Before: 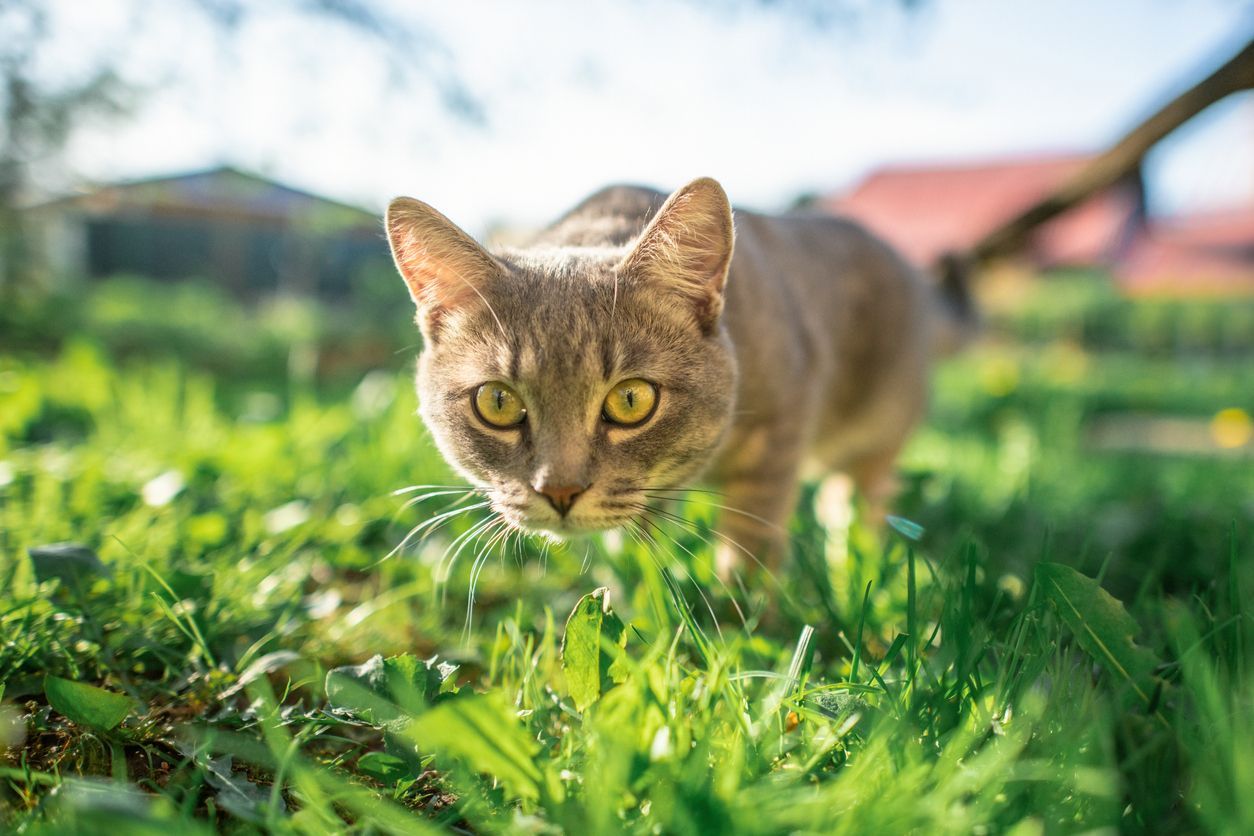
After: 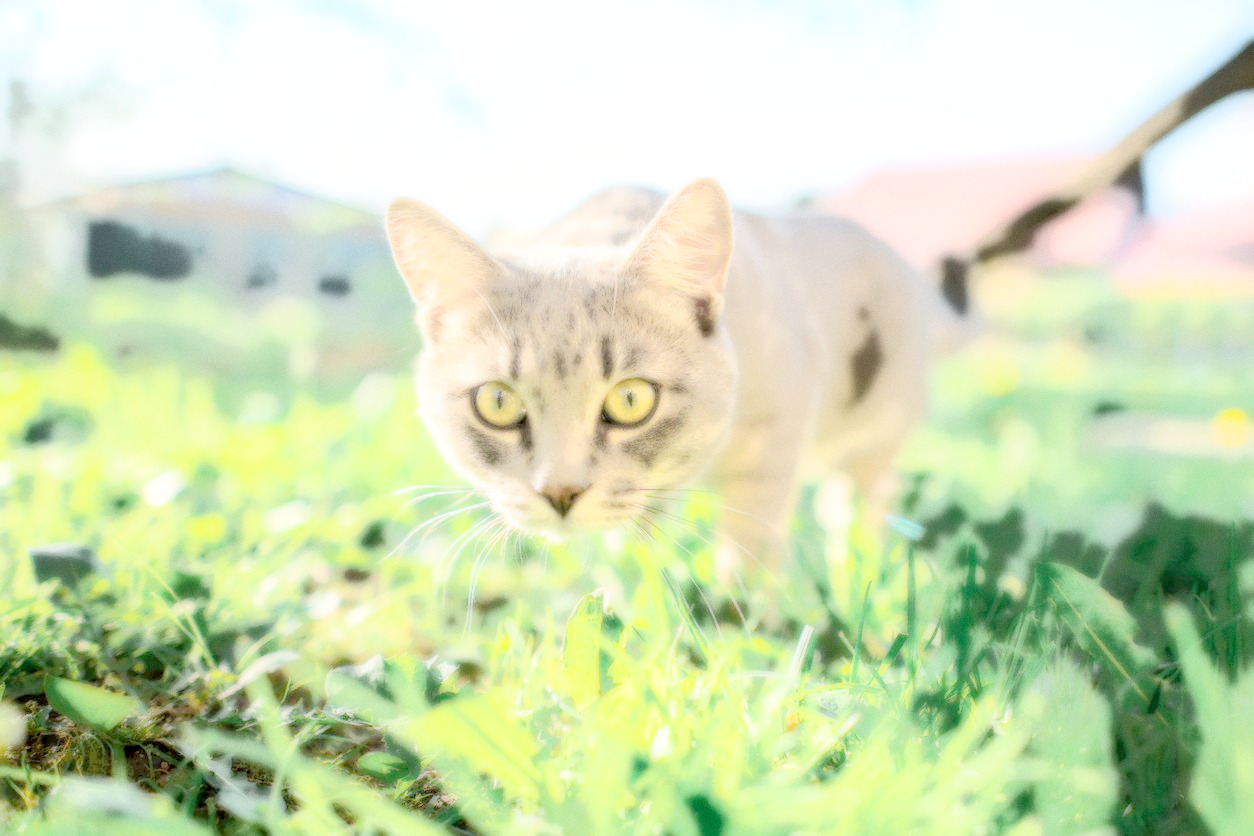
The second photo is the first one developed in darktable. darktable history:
grain: coarseness 0.09 ISO, strength 16.61%
bloom: size 0%, threshold 54.82%, strength 8.31%
local contrast: highlights 0%, shadows 198%, detail 164%, midtone range 0.001
